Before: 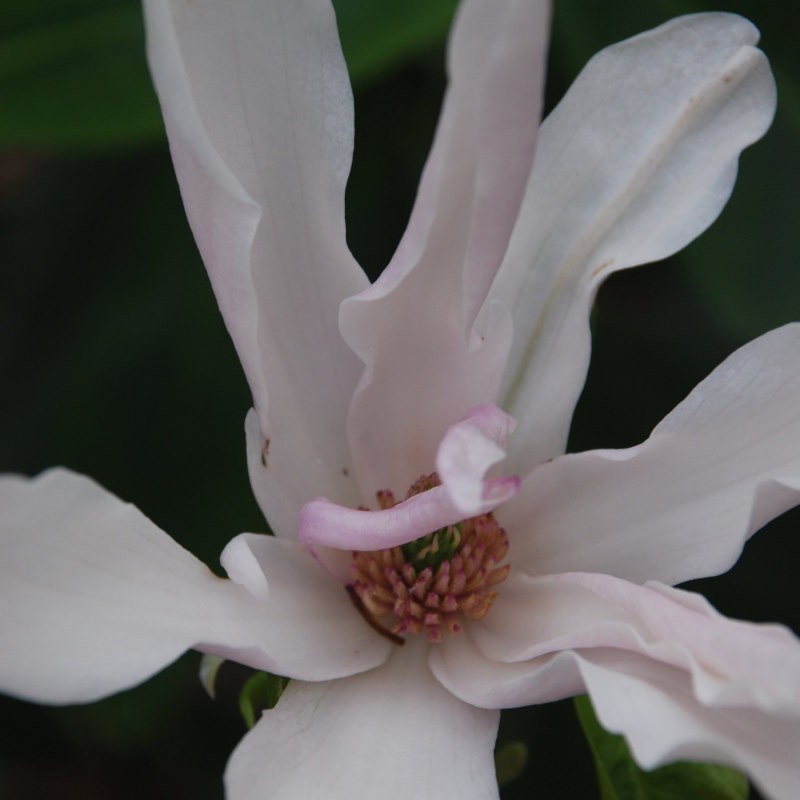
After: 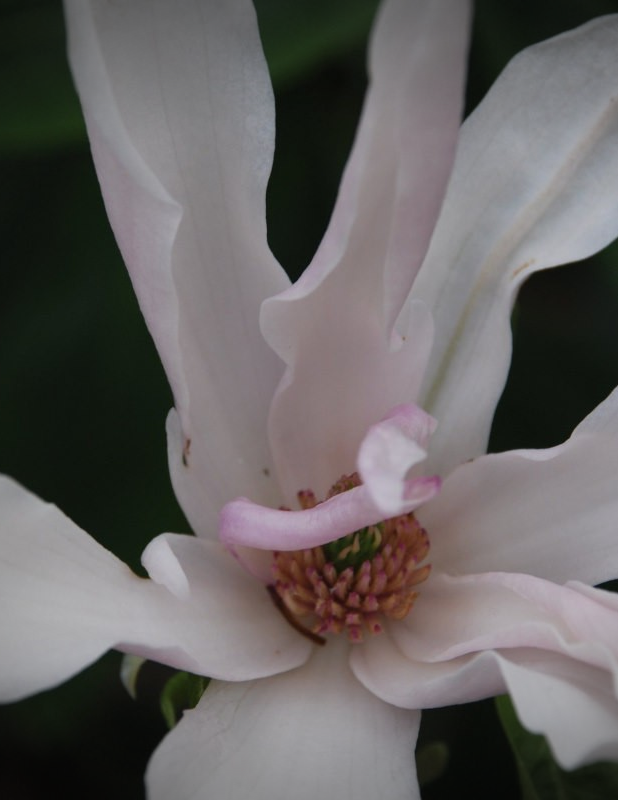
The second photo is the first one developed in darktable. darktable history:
vignetting: fall-off start 100.33%, width/height ratio 1.304, unbound false
crop: left 9.899%, right 12.742%
